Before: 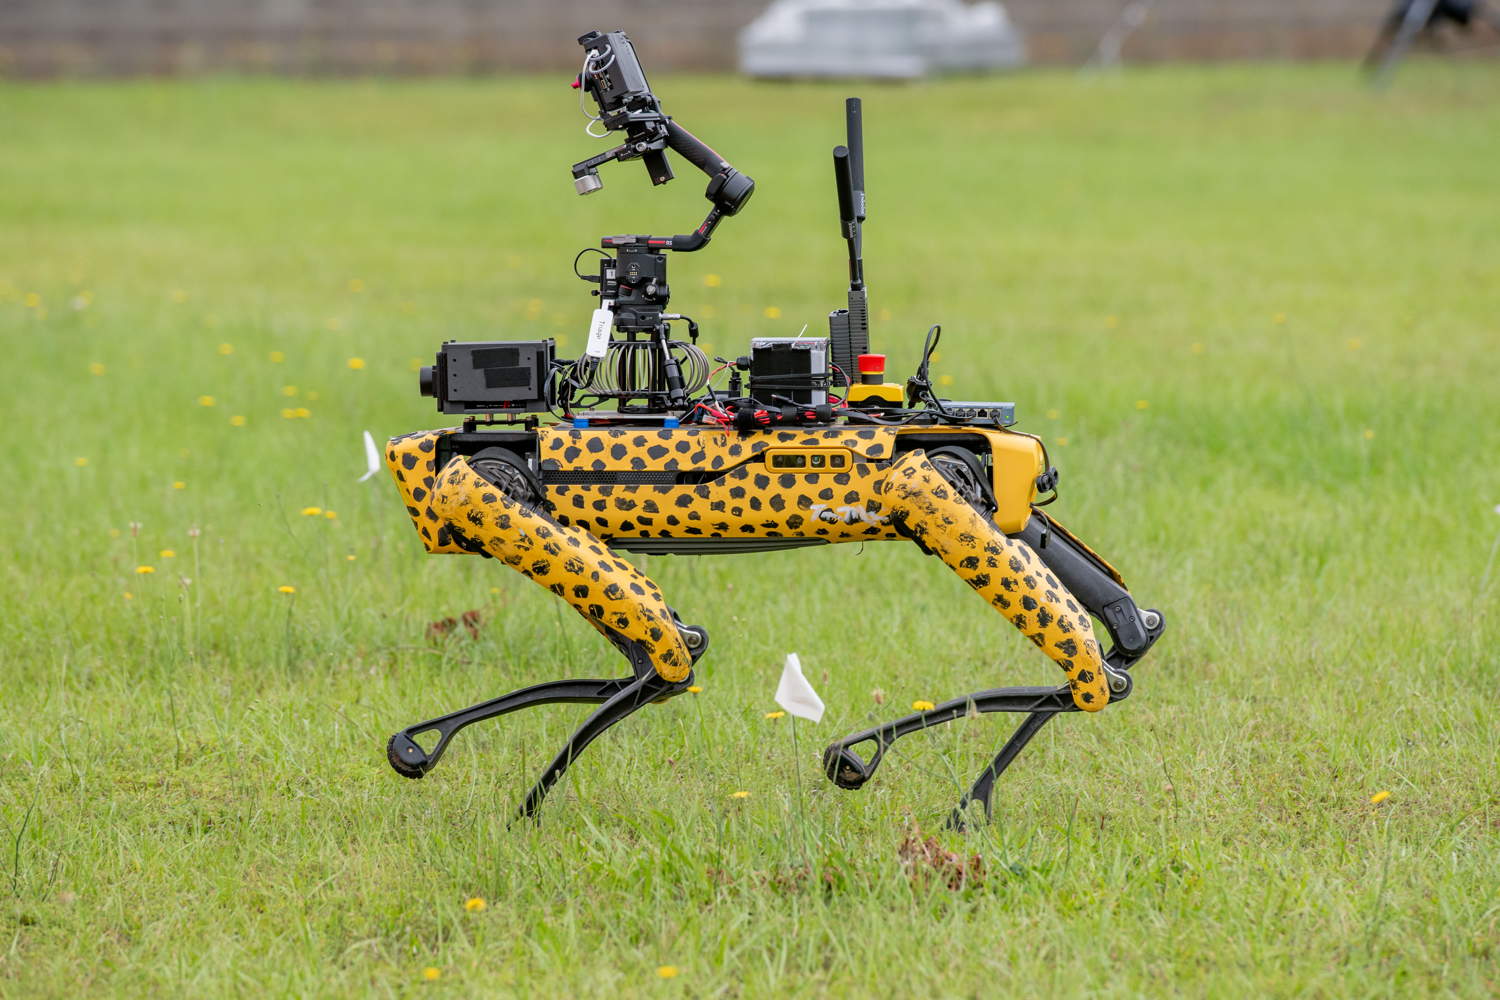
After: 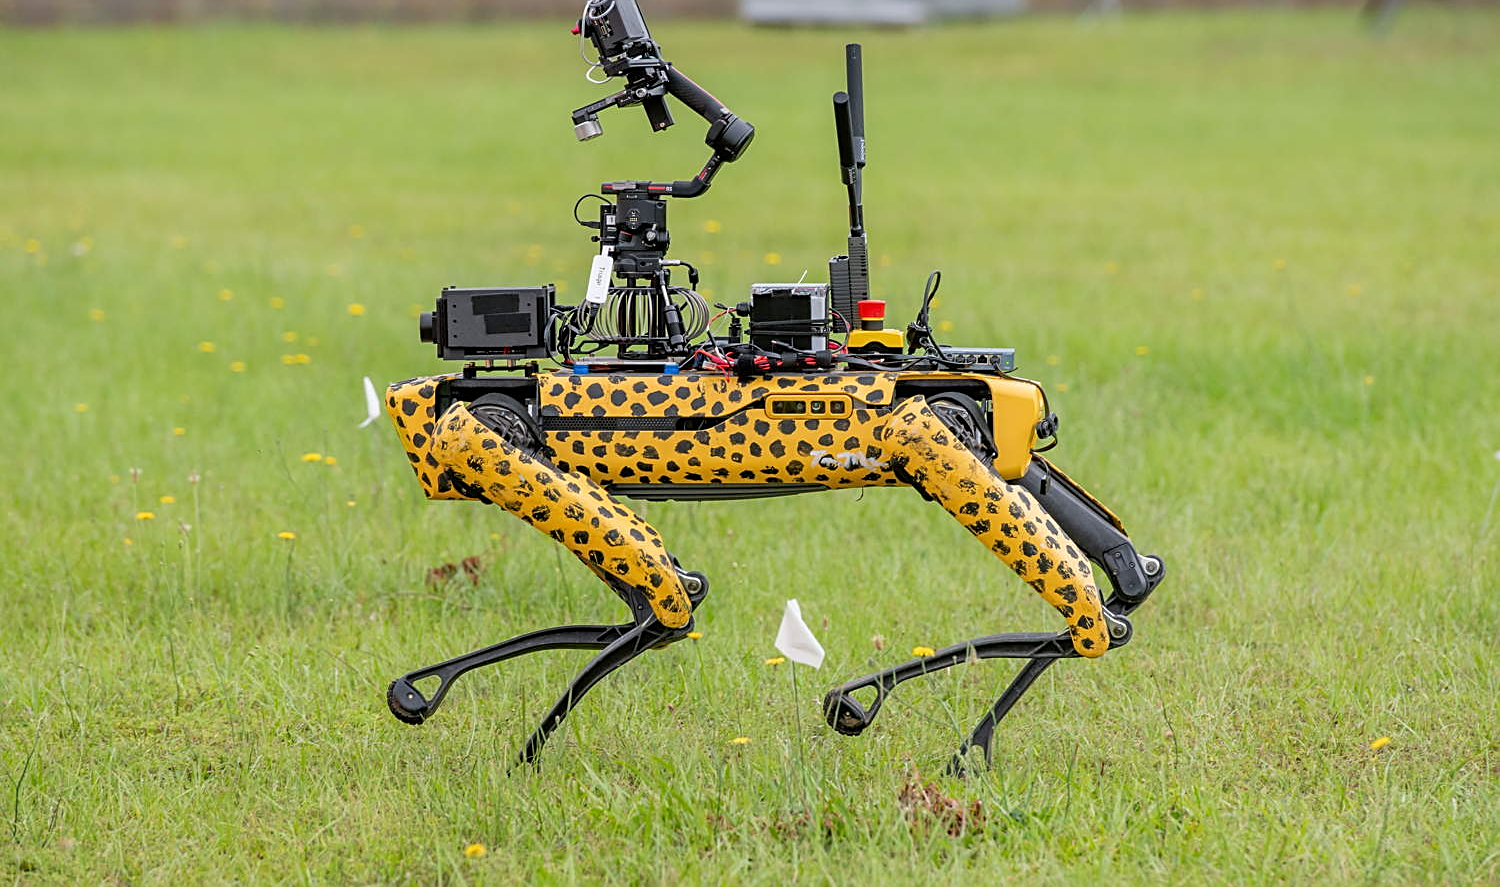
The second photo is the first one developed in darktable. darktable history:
sharpen: on, module defaults
crop and rotate: top 5.477%, bottom 5.761%
